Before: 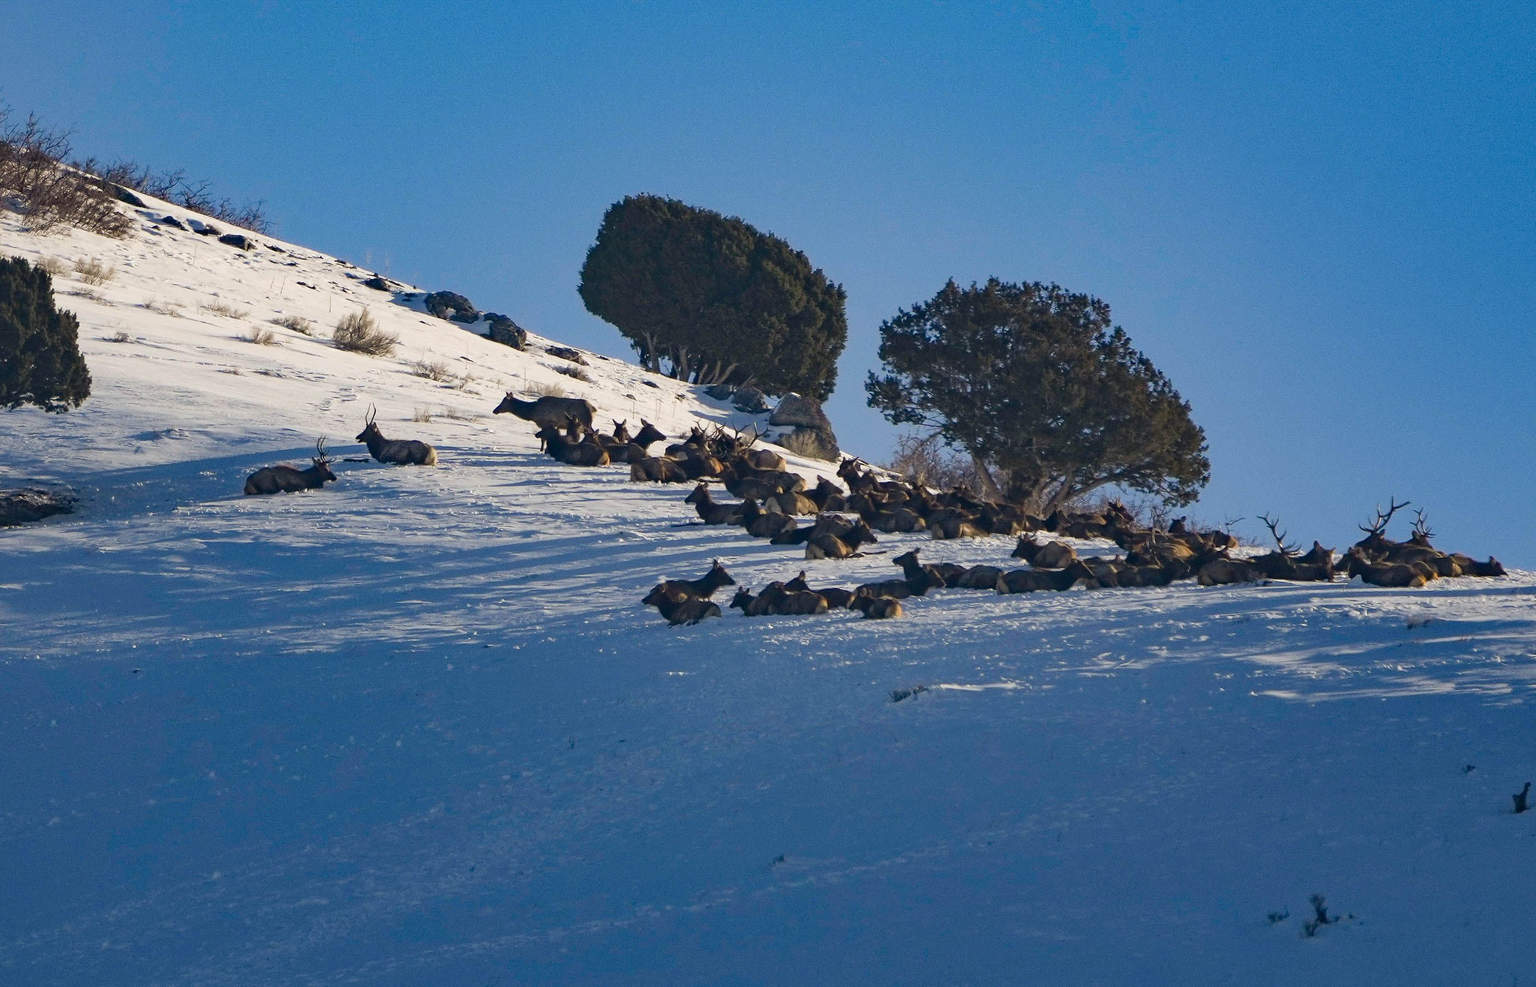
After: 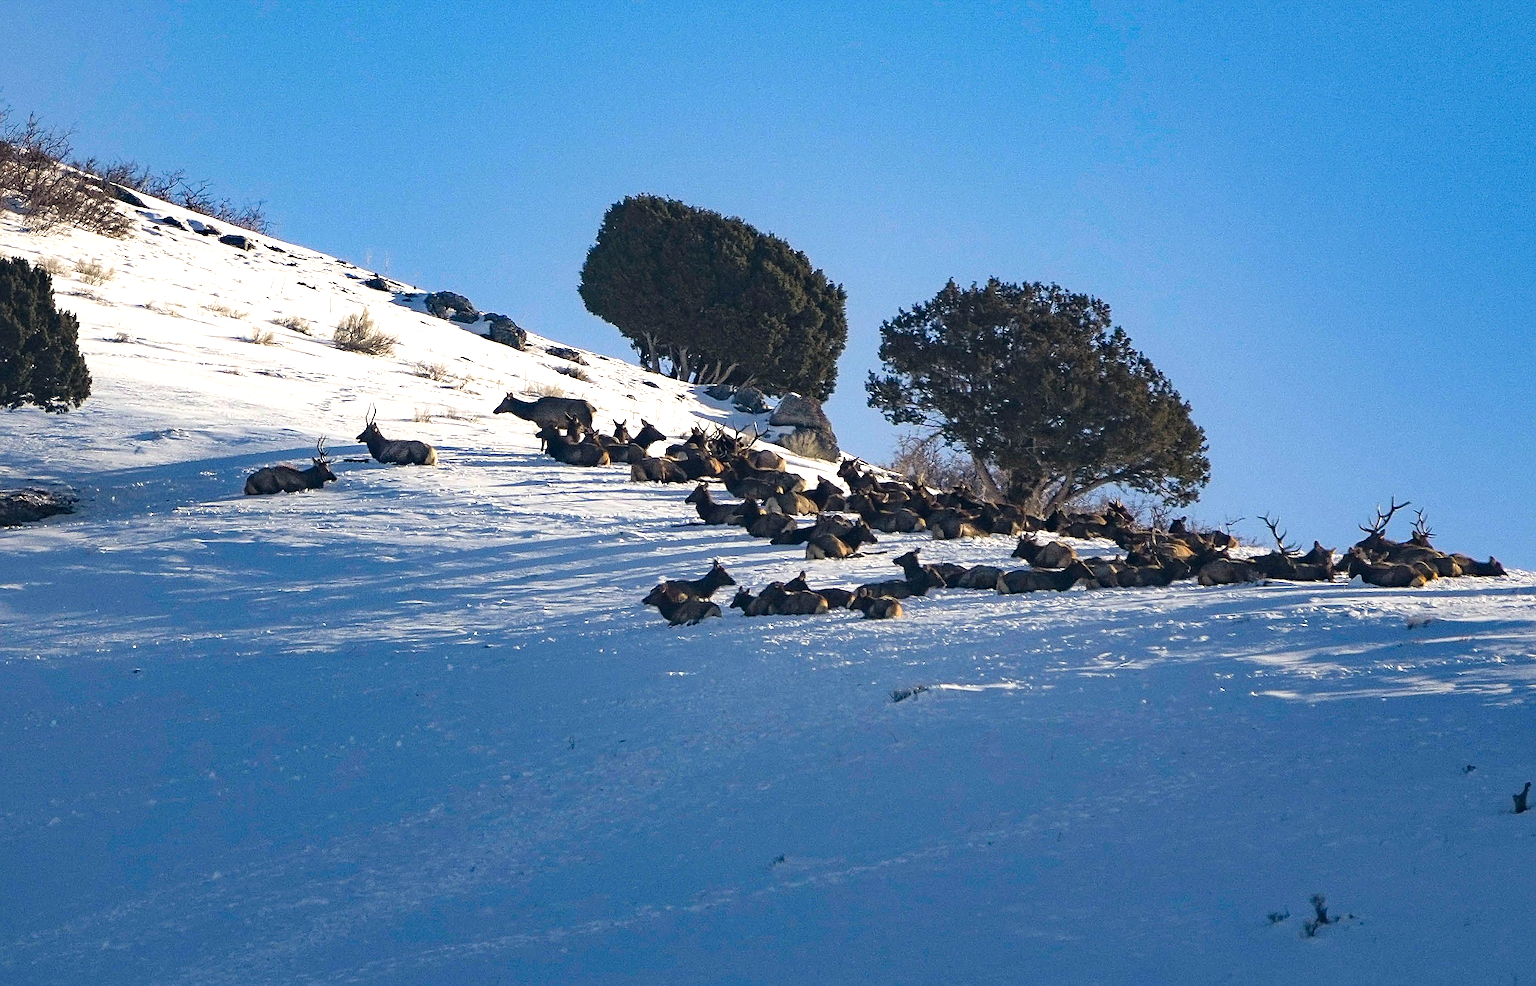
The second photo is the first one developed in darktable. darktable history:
sharpen: on, module defaults
tone equalizer: -8 EV -0.785 EV, -7 EV -0.696 EV, -6 EV -0.574 EV, -5 EV -0.394 EV, -3 EV 0.38 EV, -2 EV 0.6 EV, -1 EV 0.674 EV, +0 EV 0.78 EV
